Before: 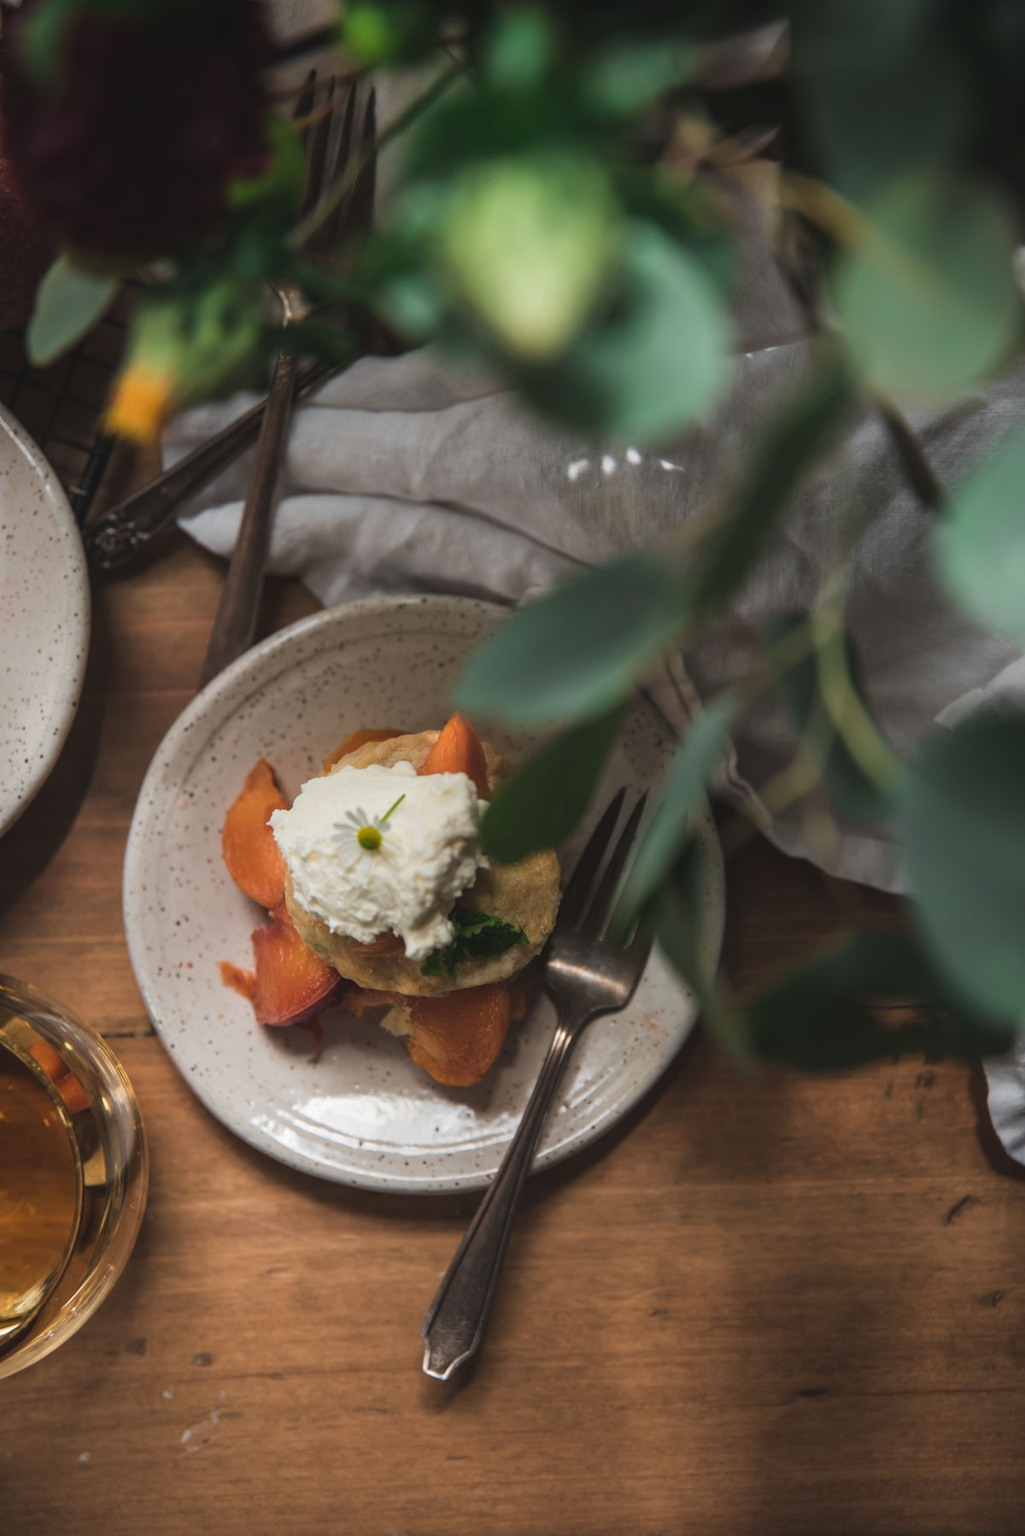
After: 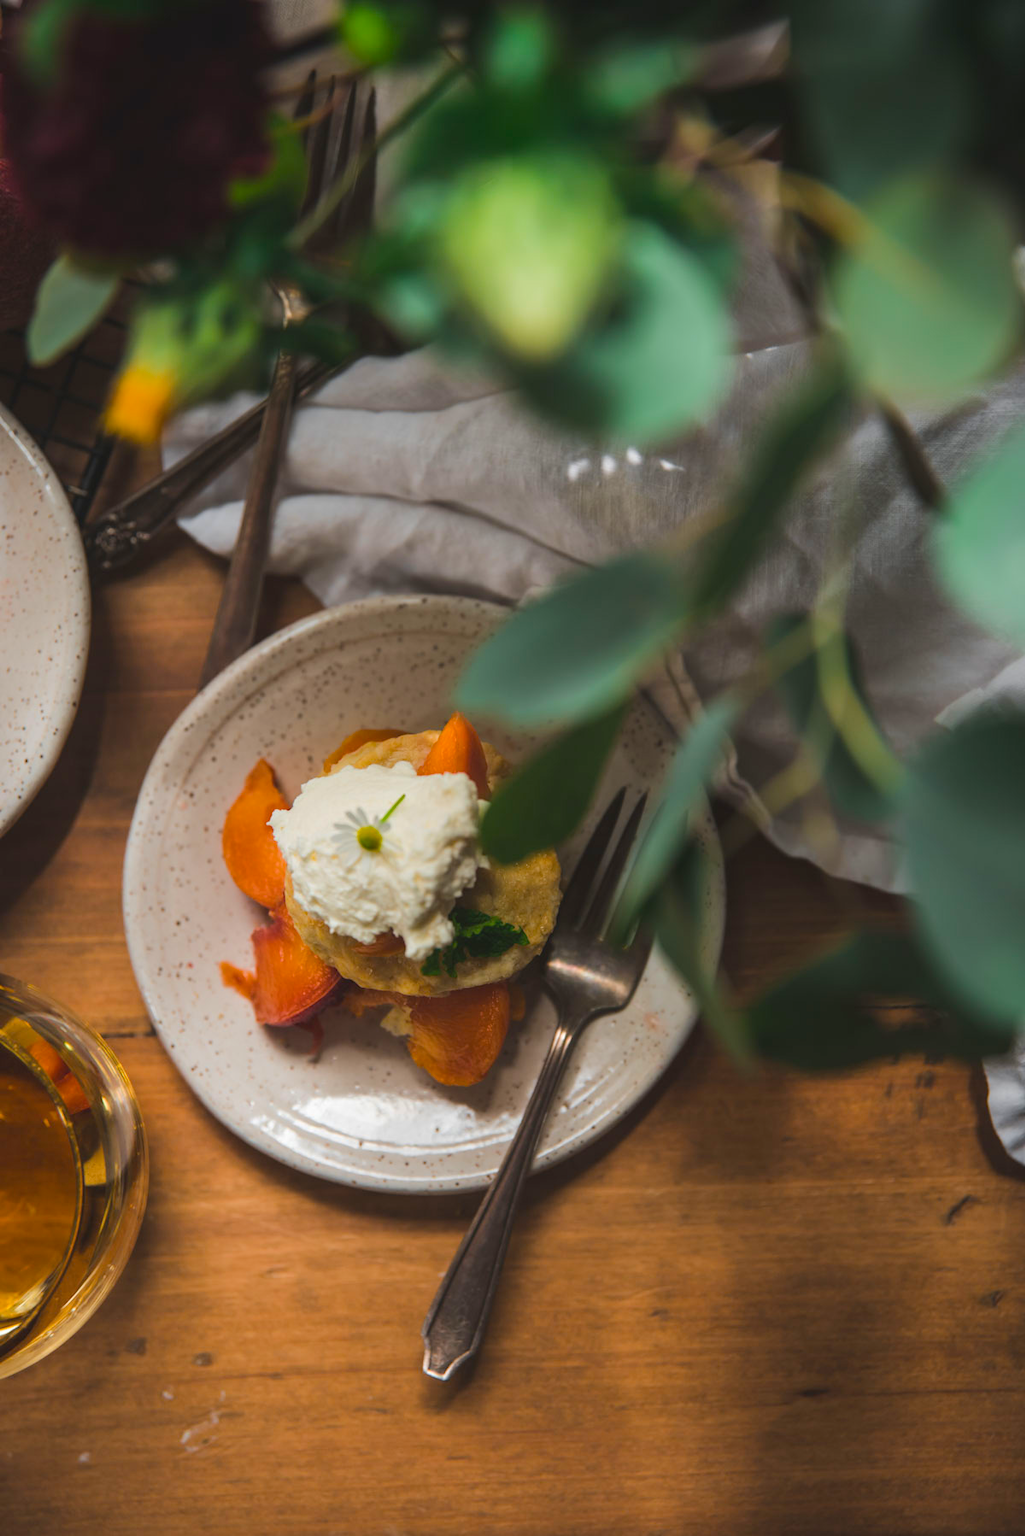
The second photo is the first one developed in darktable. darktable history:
color balance rgb: perceptual saturation grading › global saturation 25%, perceptual brilliance grading › mid-tones 10%, perceptual brilliance grading › shadows 15%, global vibrance 20%
